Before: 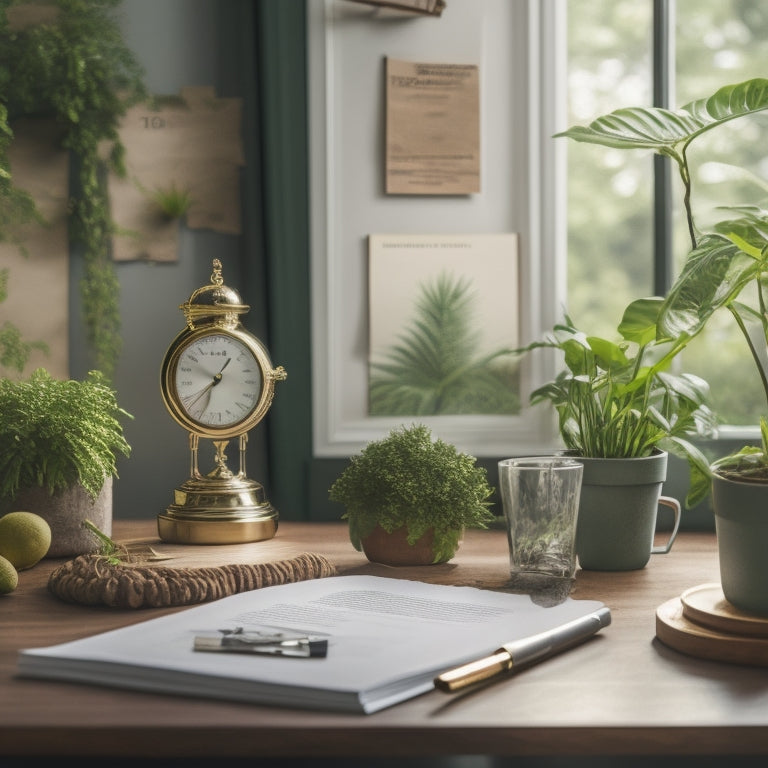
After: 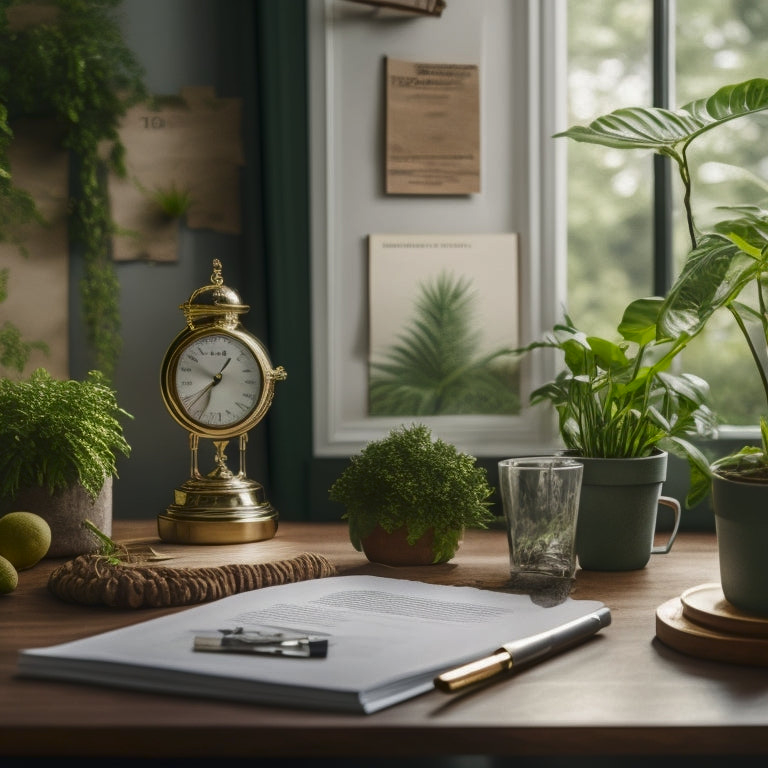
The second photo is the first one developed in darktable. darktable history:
contrast brightness saturation: brightness -0.212, saturation 0.085
